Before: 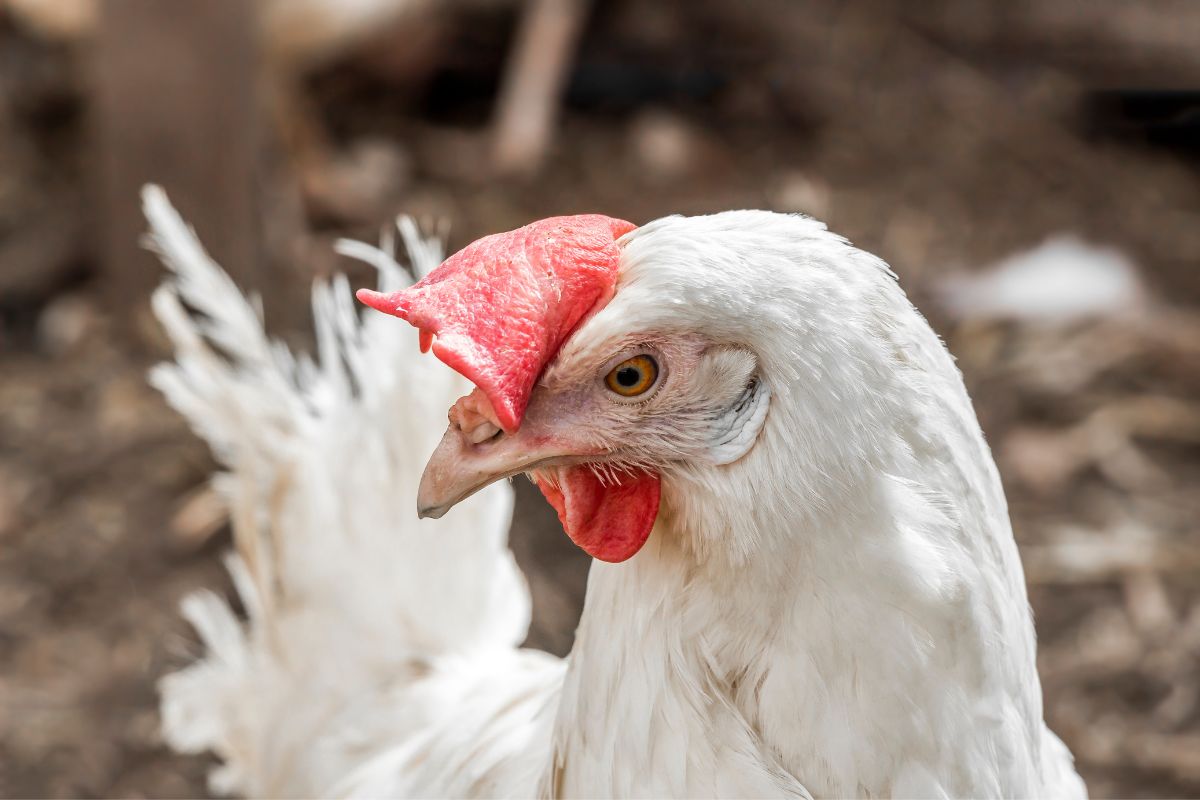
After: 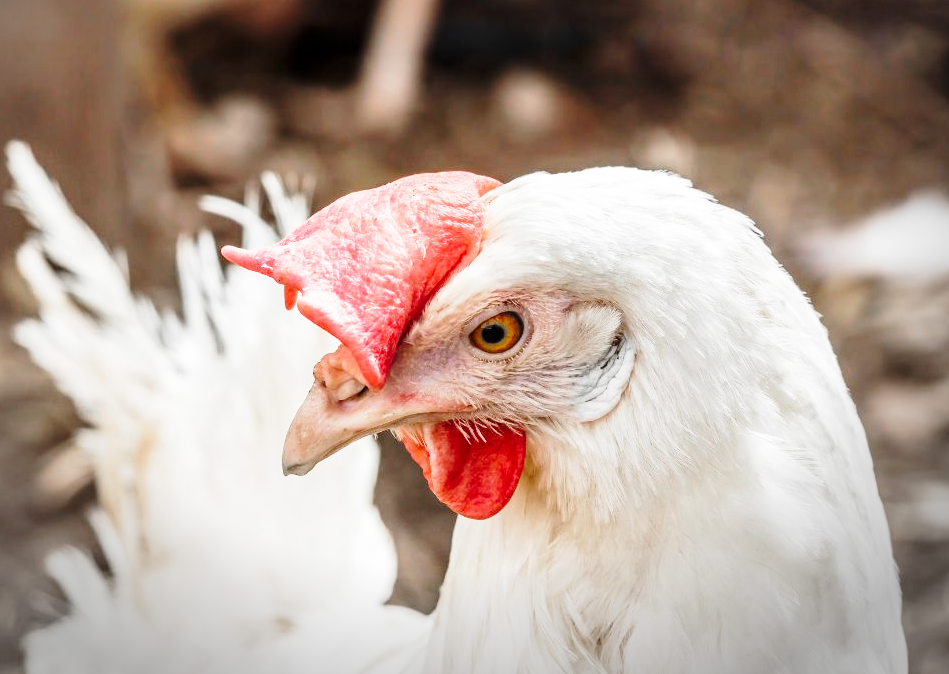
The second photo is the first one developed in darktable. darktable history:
crop: left 11.307%, top 5.385%, right 9.569%, bottom 10.323%
vignetting: fall-off start 88.51%, fall-off radius 43.81%, center (-0.054, -0.358), width/height ratio 1.159
base curve: curves: ch0 [(0, 0) (0.028, 0.03) (0.121, 0.232) (0.46, 0.748) (0.859, 0.968) (1, 1)], preserve colors none
